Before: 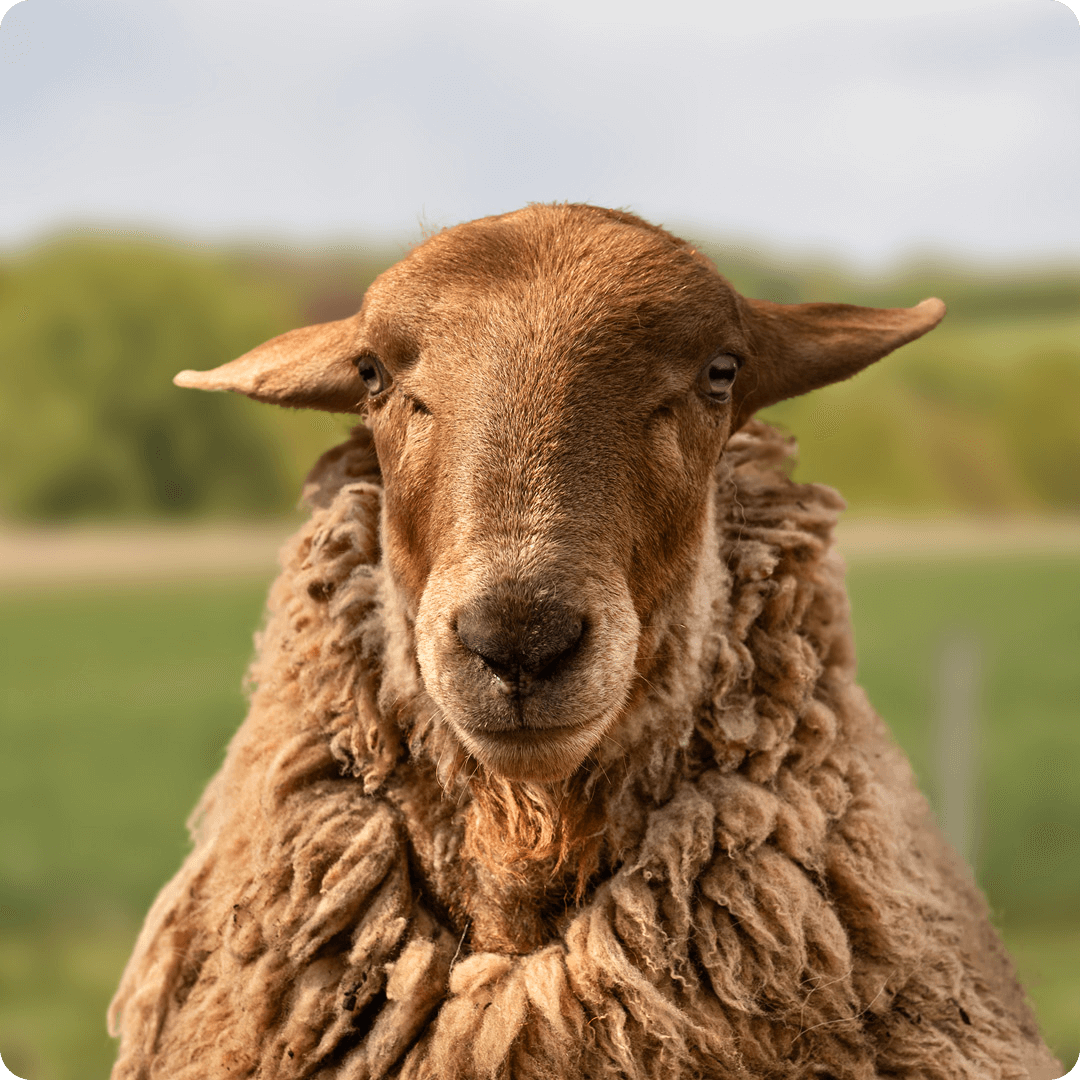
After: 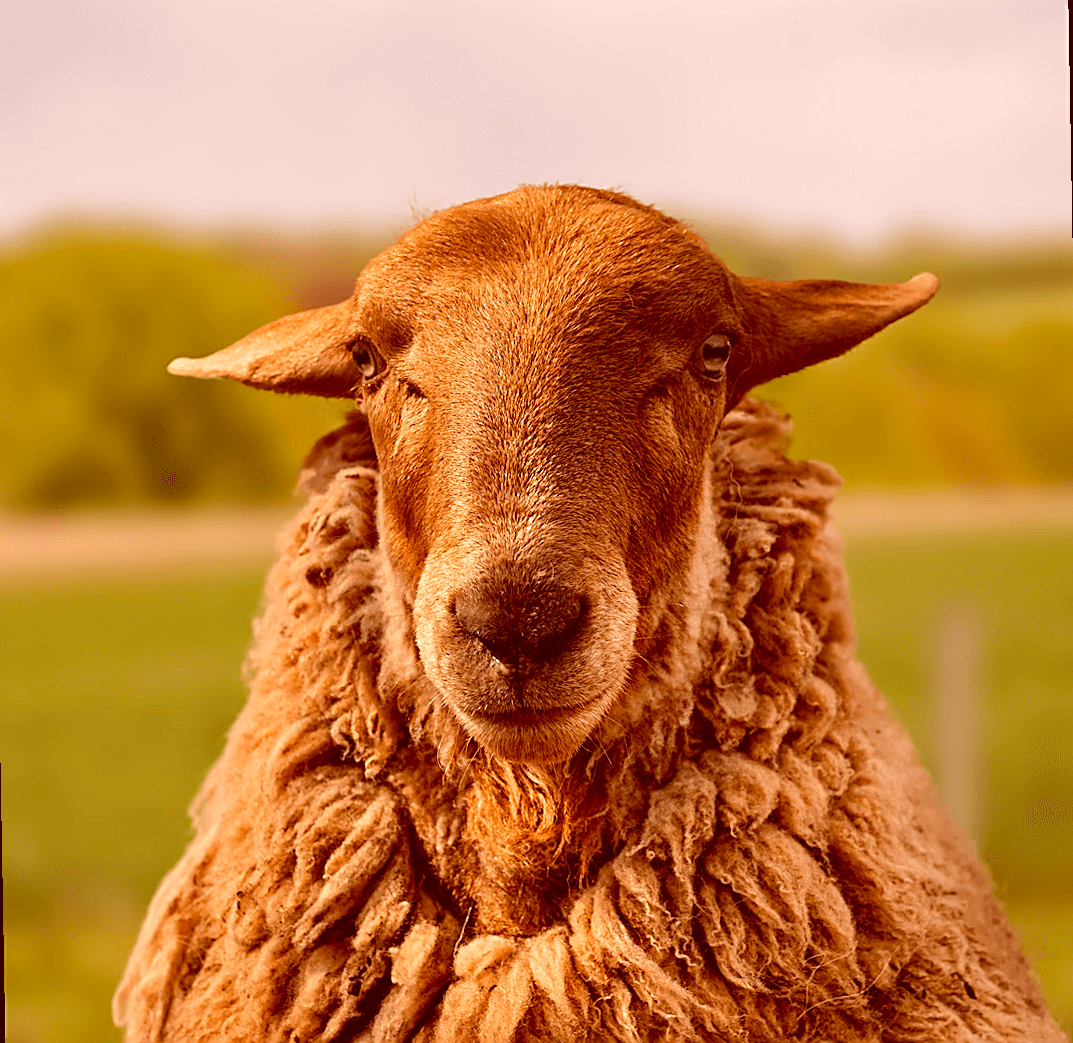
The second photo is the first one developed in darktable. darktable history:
rotate and perspective: rotation -1°, crop left 0.011, crop right 0.989, crop top 0.025, crop bottom 0.975
color correction: highlights a* 9.03, highlights b* 8.71, shadows a* 40, shadows b* 40, saturation 0.8
sharpen: amount 0.75
color balance rgb: perceptual saturation grading › global saturation 25%, perceptual brilliance grading › mid-tones 10%, perceptual brilliance grading › shadows 15%, global vibrance 20%
